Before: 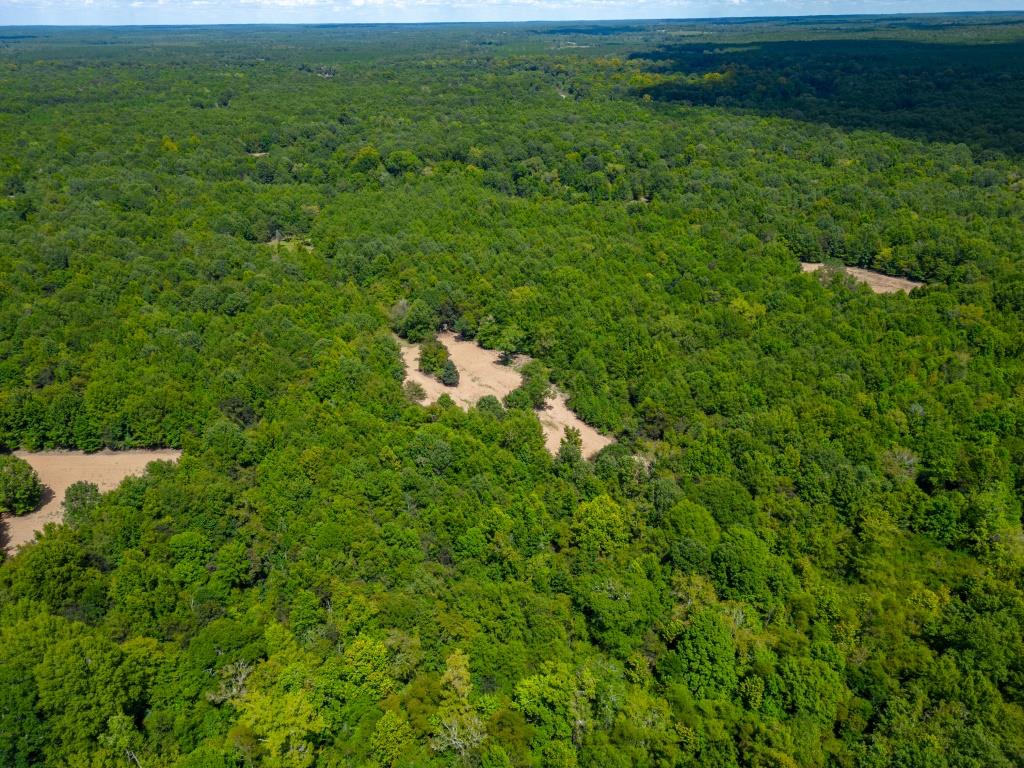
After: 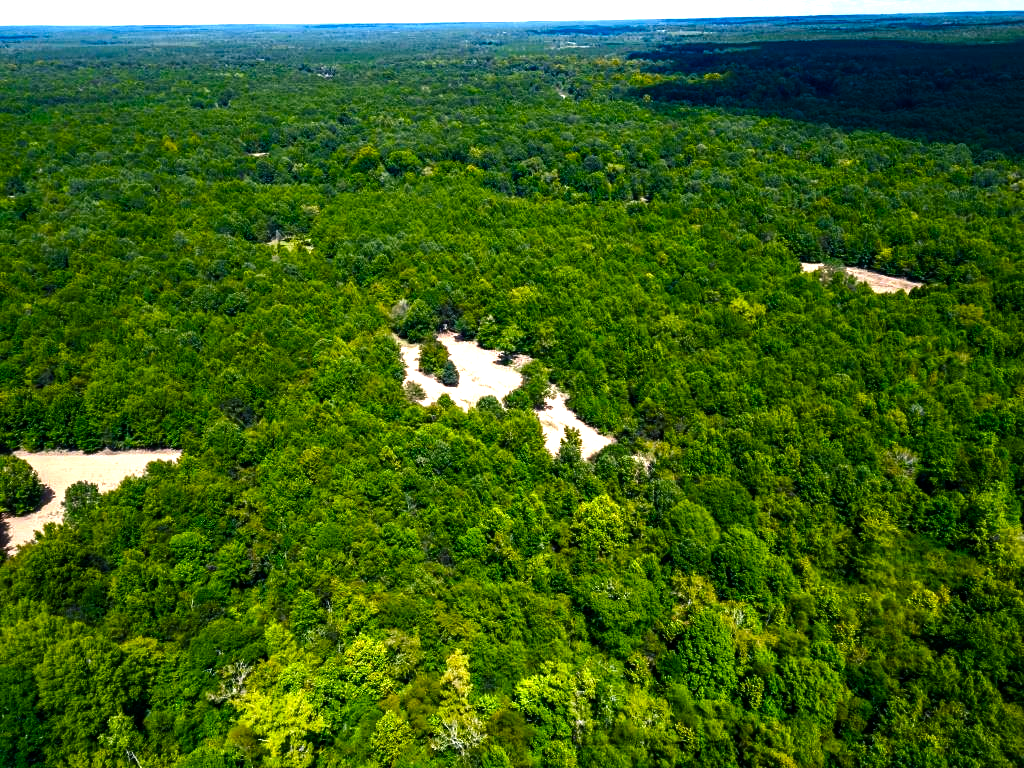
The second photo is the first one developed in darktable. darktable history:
color balance rgb: shadows lift › chroma 4.21%, shadows lift › hue 252.22°, highlights gain › chroma 1.36%, highlights gain › hue 50.24°, perceptual saturation grading › mid-tones 6.33%, perceptual saturation grading › shadows 72.44%, perceptual brilliance grading › highlights 11.59%, contrast 5.05%
color calibration: illuminant as shot in camera, x 0.358, y 0.373, temperature 4628.91 K
tone equalizer: -8 EV -1.08 EV, -7 EV -1.01 EV, -6 EV -0.867 EV, -5 EV -0.578 EV, -3 EV 0.578 EV, -2 EV 0.867 EV, -1 EV 1.01 EV, +0 EV 1.08 EV, edges refinement/feathering 500, mask exposure compensation -1.57 EV, preserve details no
